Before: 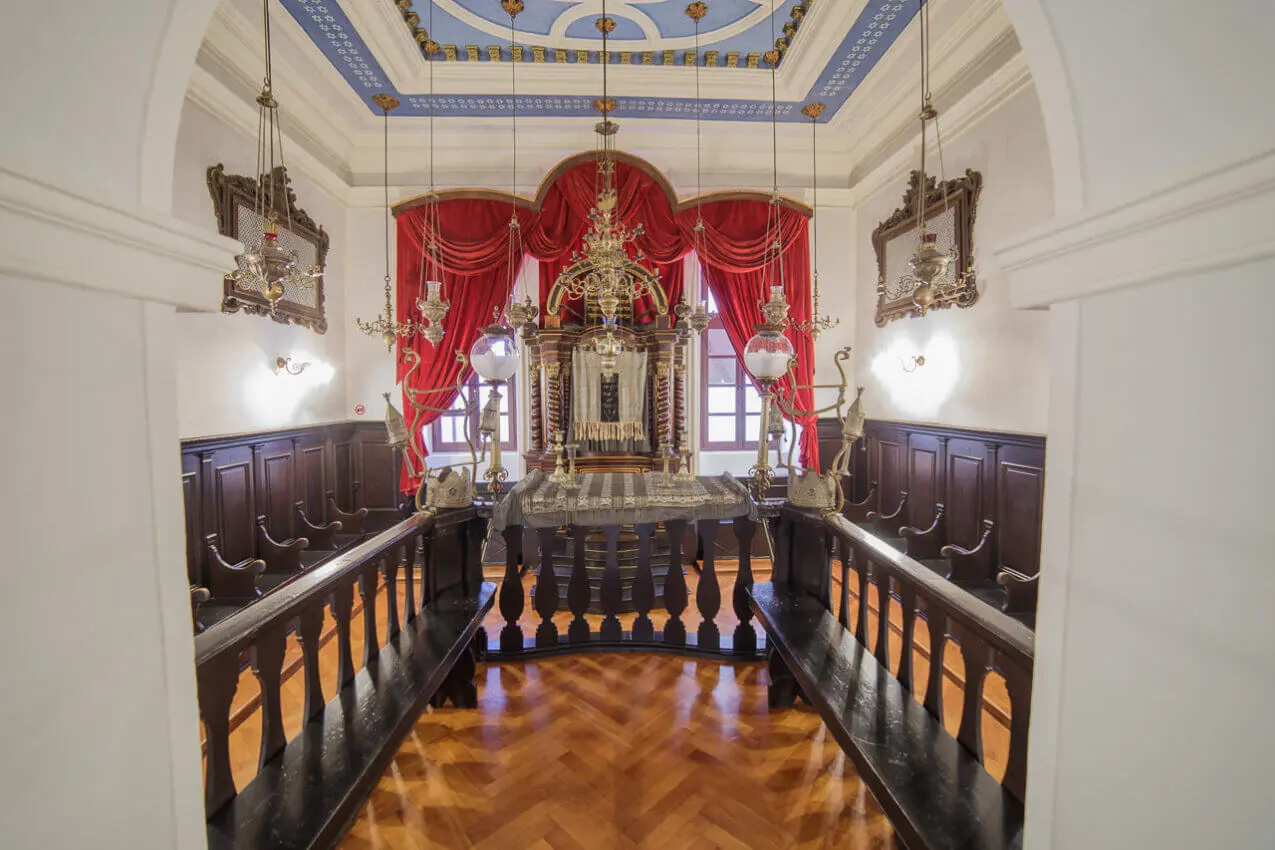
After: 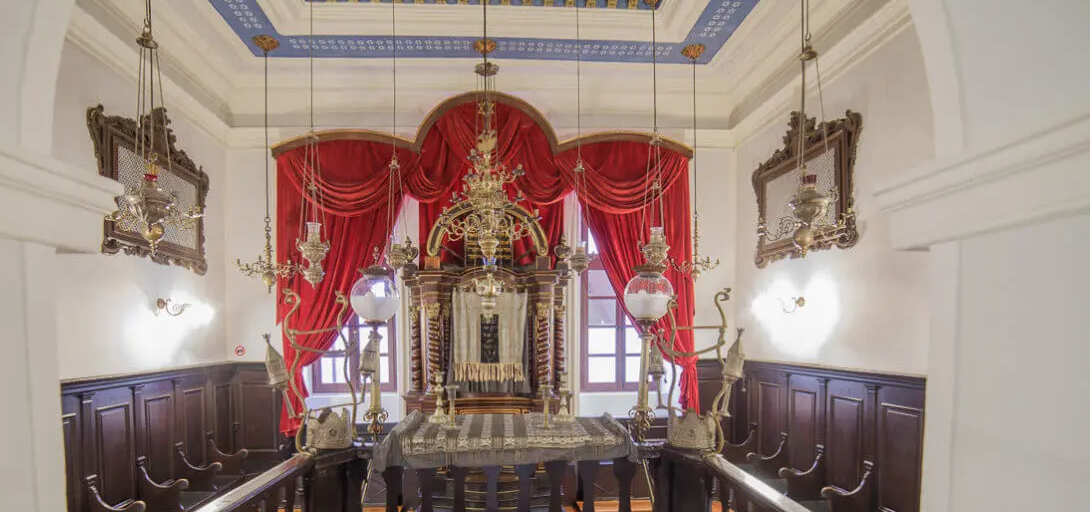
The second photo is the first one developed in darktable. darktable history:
crop and rotate: left 9.432%, top 7.173%, right 5.006%, bottom 32.535%
